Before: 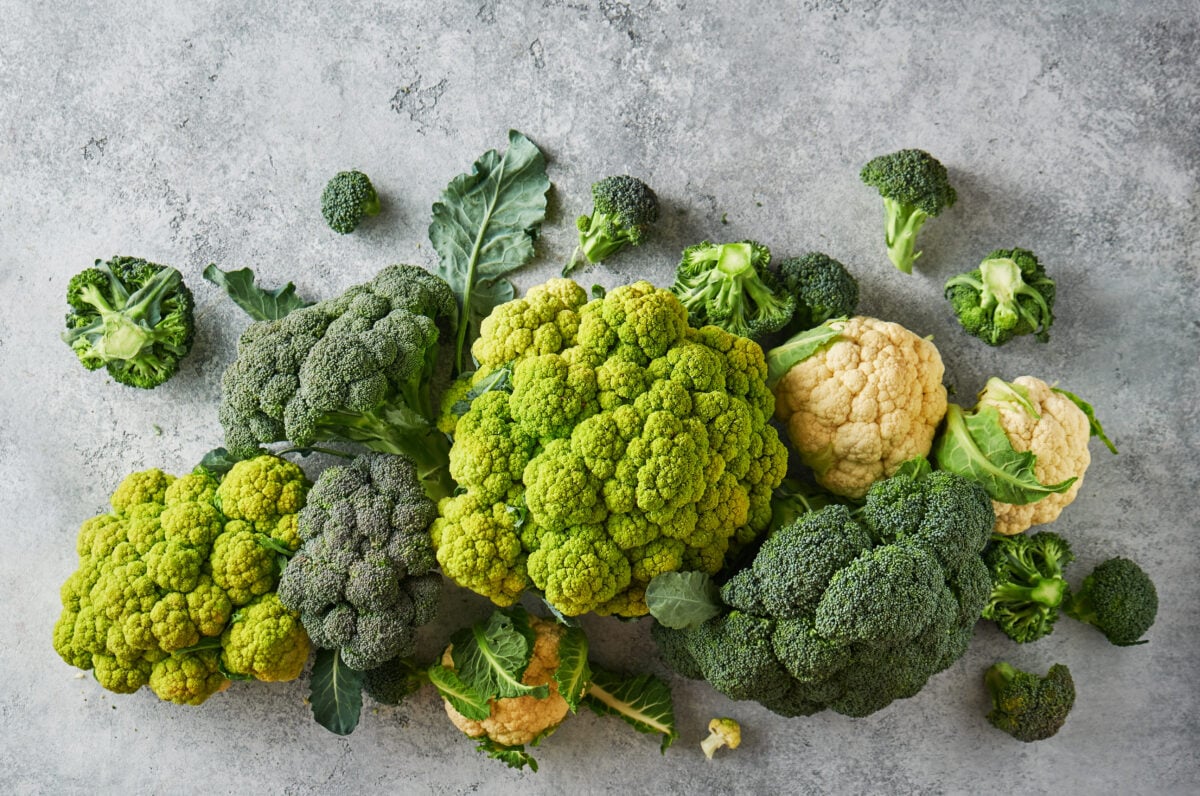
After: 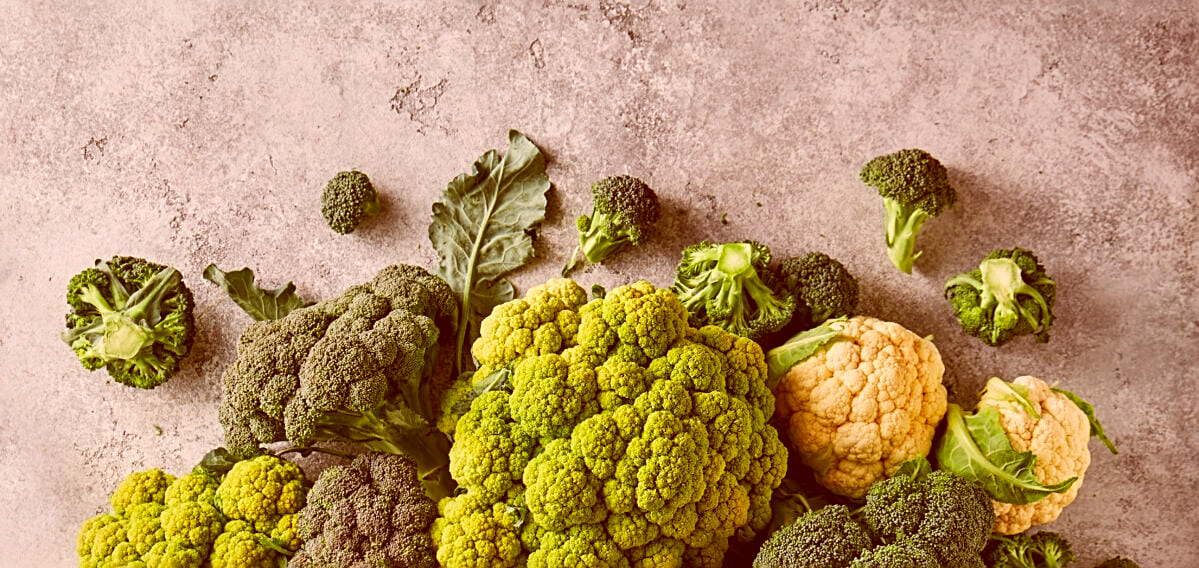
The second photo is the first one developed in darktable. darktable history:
color correction: highlights a* 9.05, highlights b* 8.78, shadows a* 39.59, shadows b* 39.57, saturation 0.805
sharpen: radius 2.133, amount 0.383, threshold 0.078
crop: right 0%, bottom 28.535%
contrast brightness saturation: contrast 0.092, saturation 0.284
